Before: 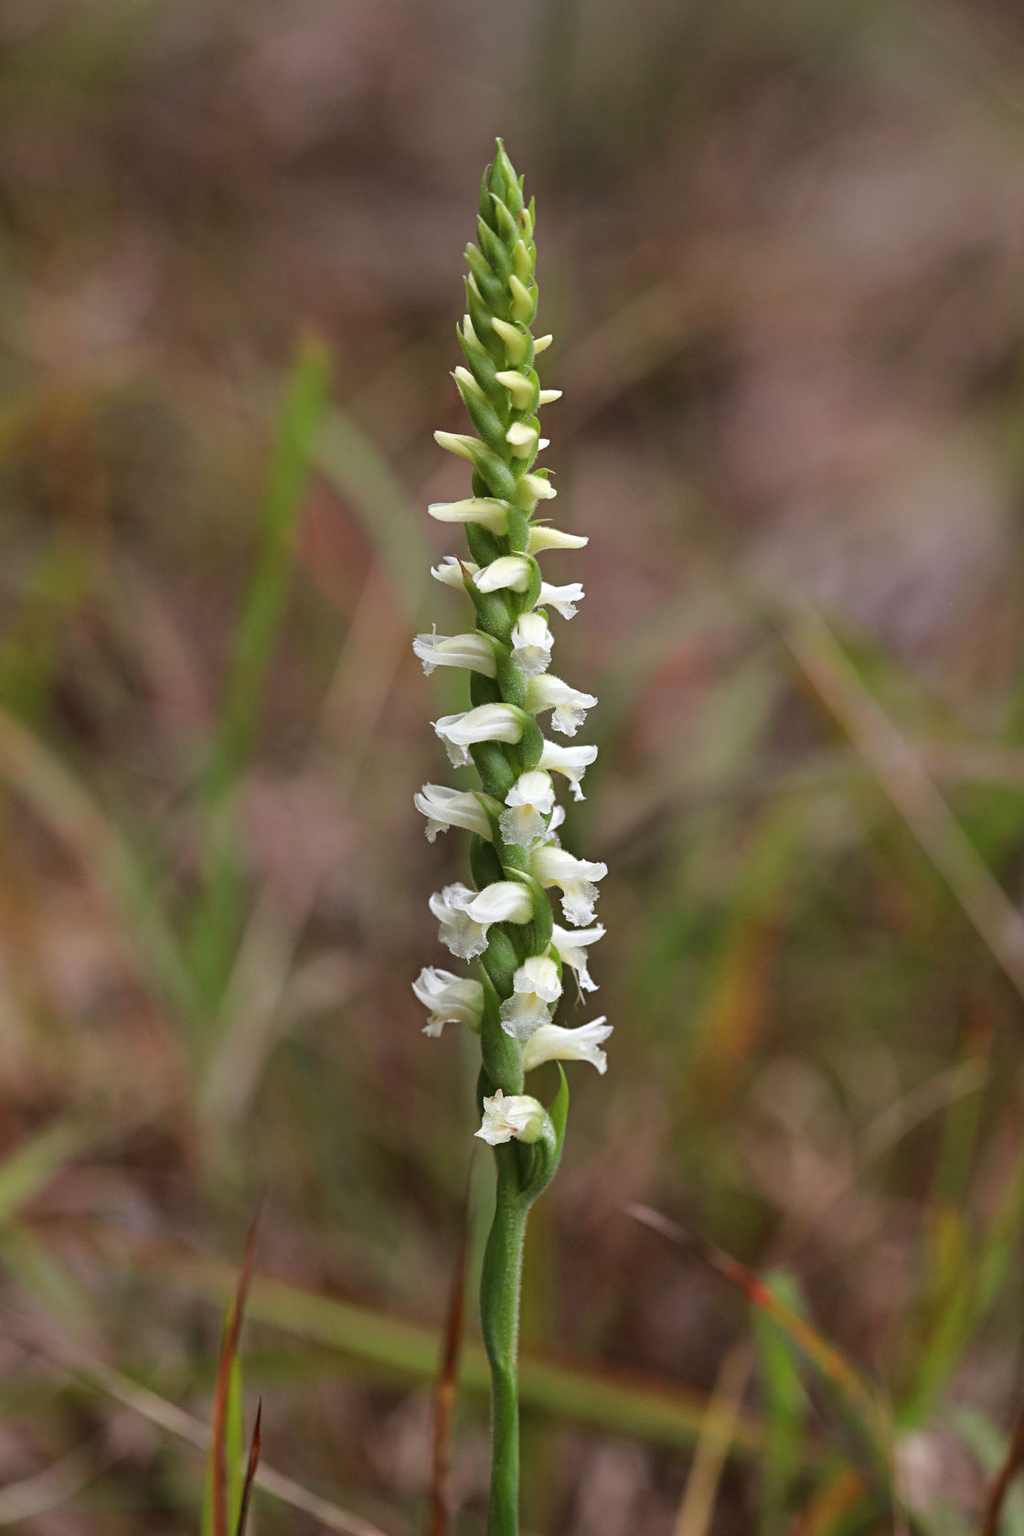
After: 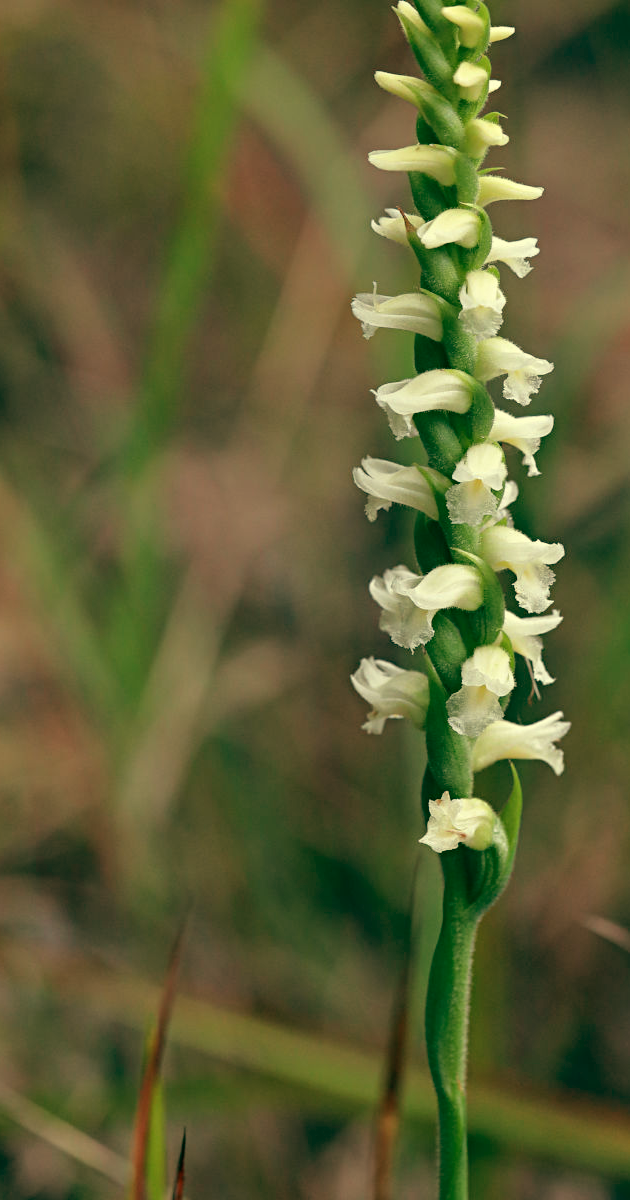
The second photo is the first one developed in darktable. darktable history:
color balance: mode lift, gamma, gain (sRGB), lift [1, 0.69, 1, 1], gamma [1, 1.482, 1, 1], gain [1, 1, 1, 0.802]
crop: left 8.966%, top 23.852%, right 34.699%, bottom 4.703%
